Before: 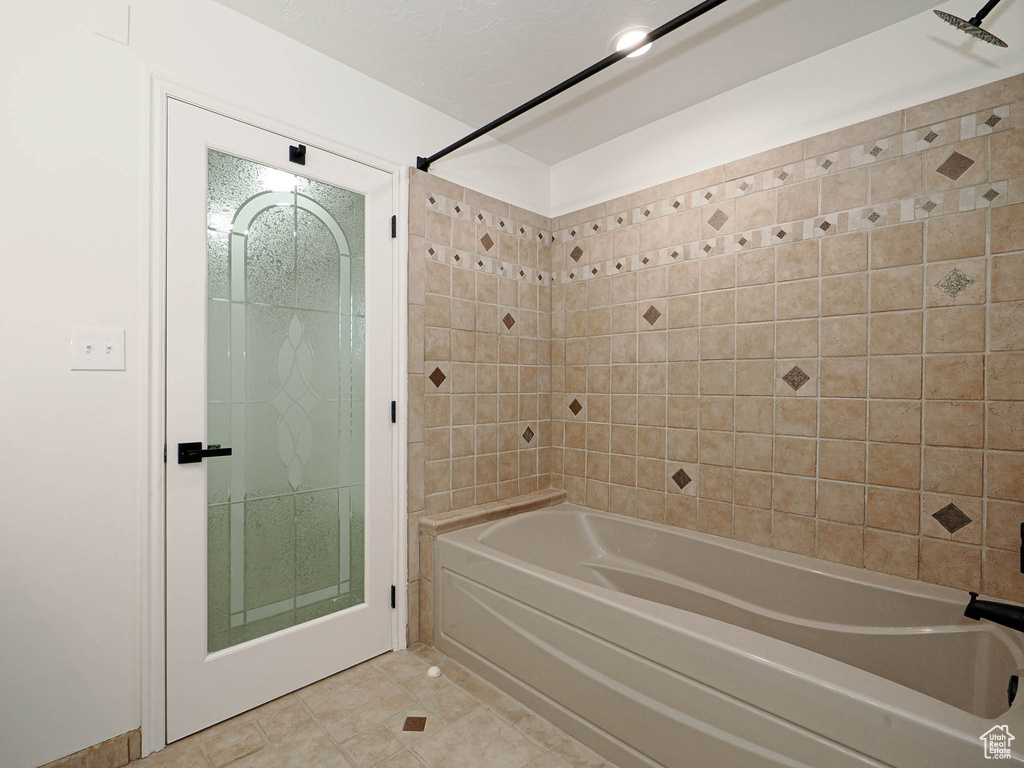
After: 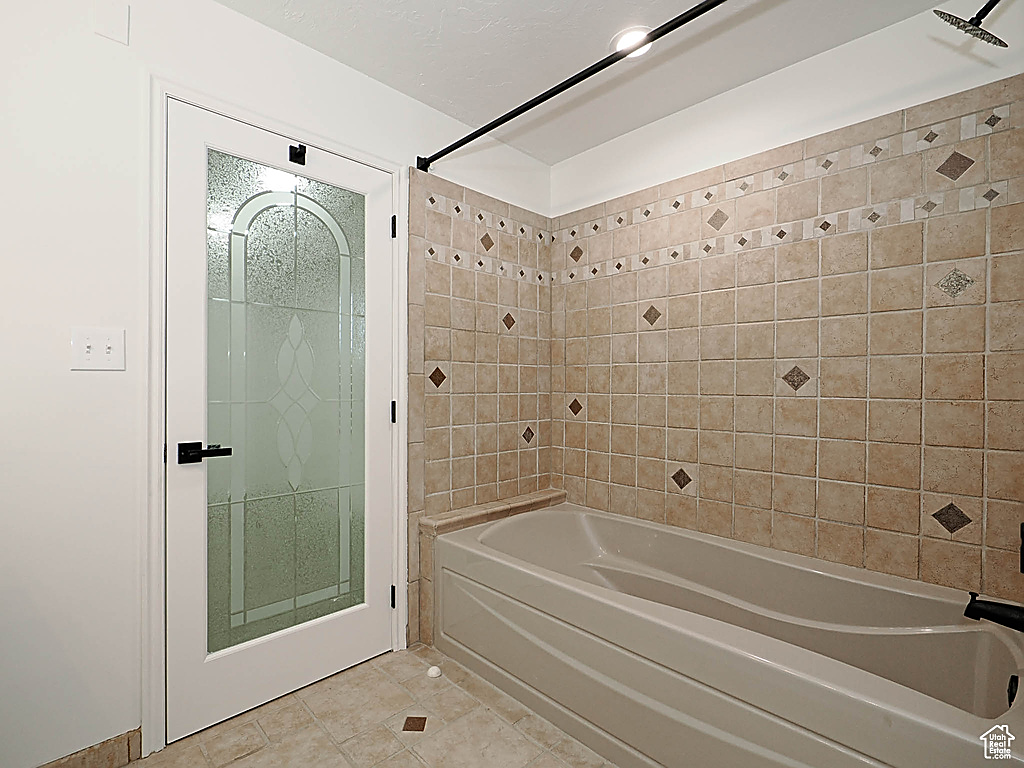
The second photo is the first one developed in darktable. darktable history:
sharpen: radius 1.372, amount 1.26, threshold 0.764
